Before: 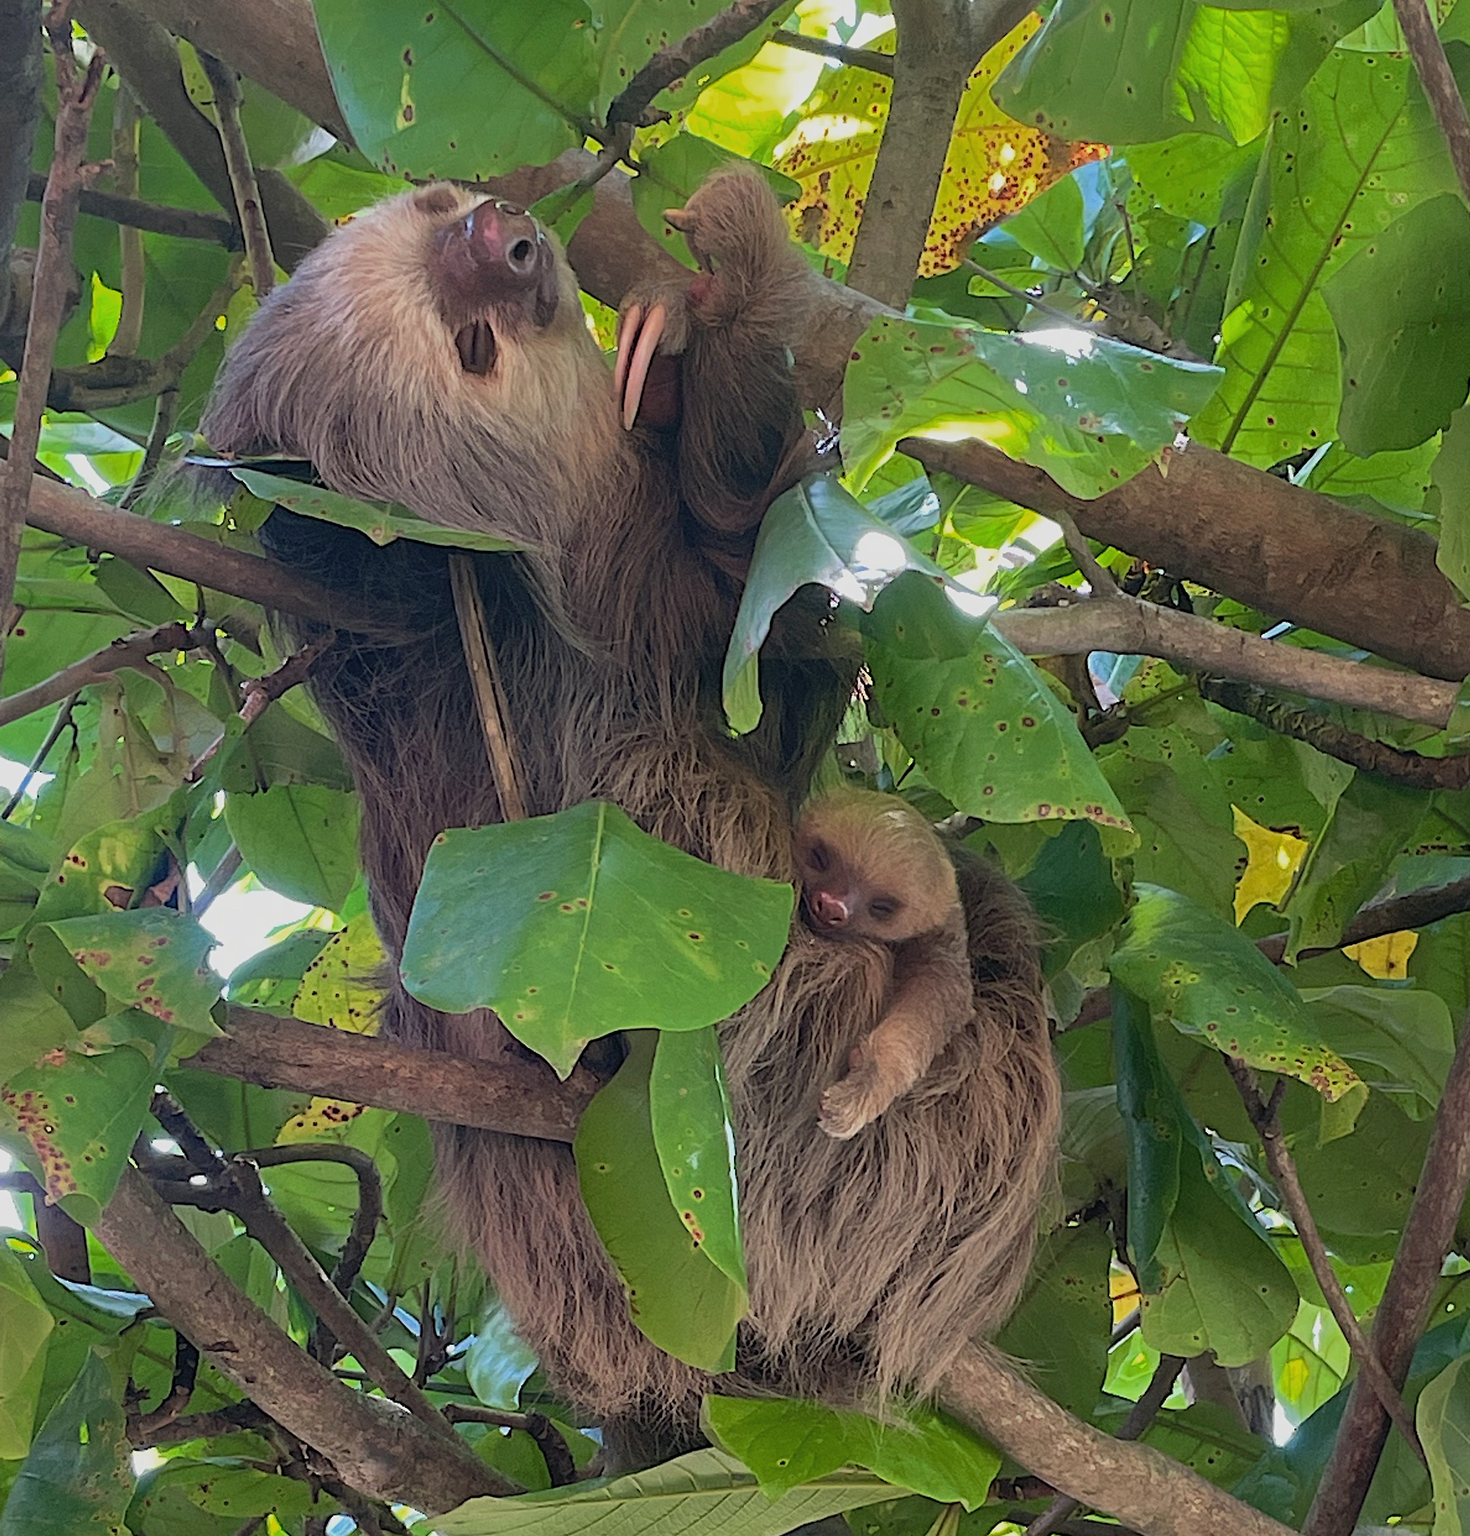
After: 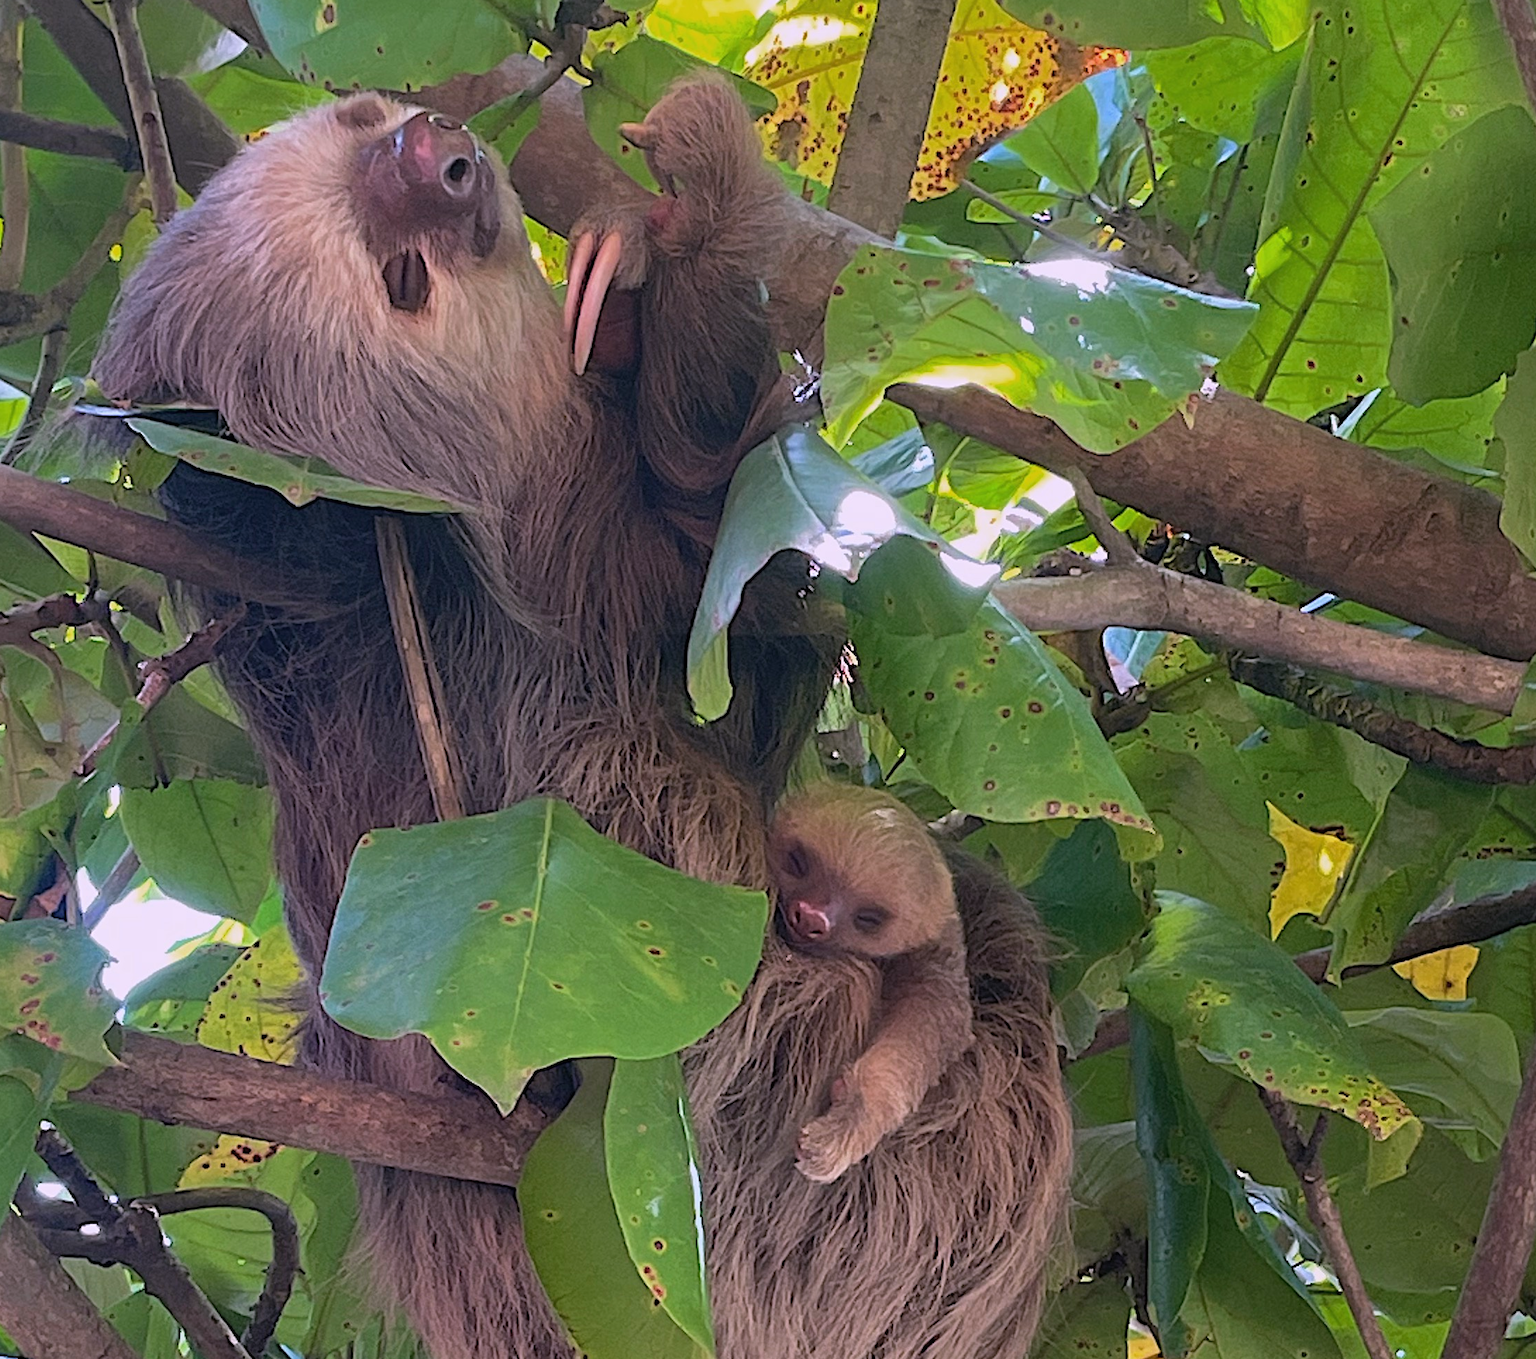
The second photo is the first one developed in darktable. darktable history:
white balance: red 1.066, blue 1.119
crop: left 8.155%, top 6.611%, bottom 15.385%
